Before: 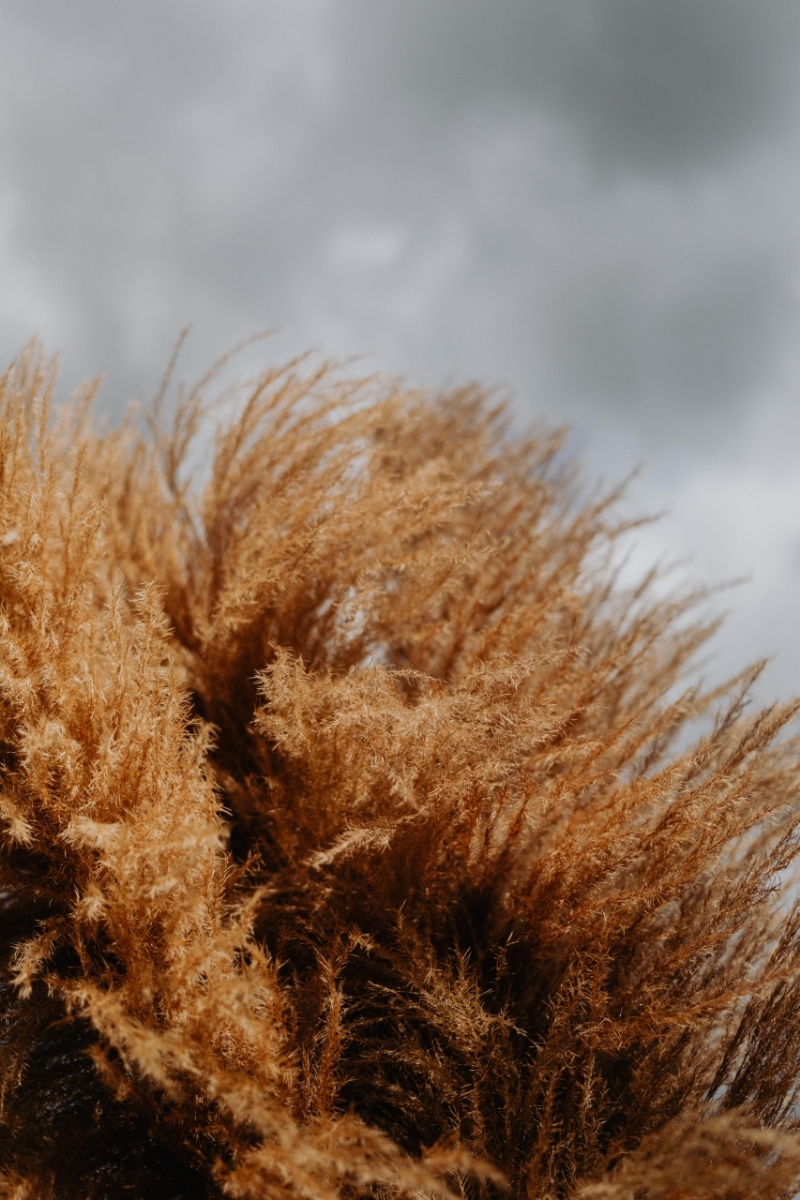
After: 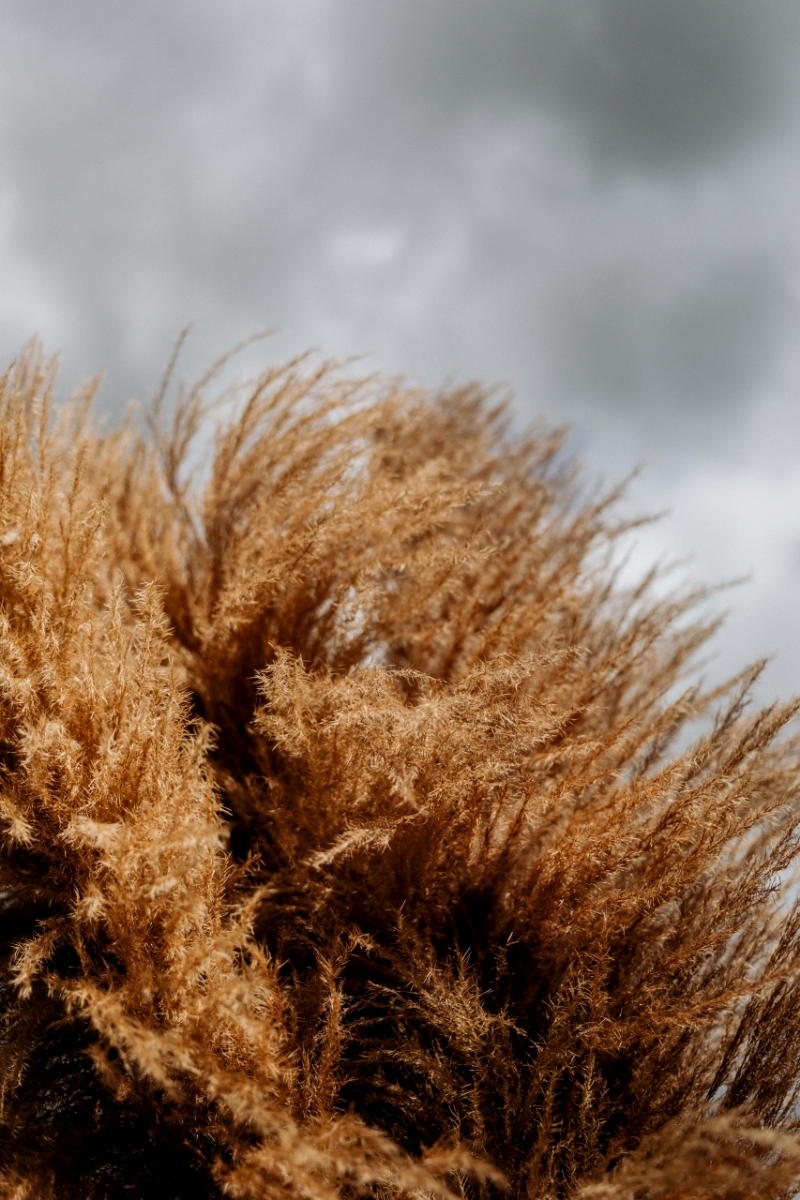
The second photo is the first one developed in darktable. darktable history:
color balance rgb: shadows lift › luminance -10%, highlights gain › luminance 10%, saturation formula JzAzBz (2021)
local contrast: on, module defaults
exposure: black level correction 0.002, compensate highlight preservation false
